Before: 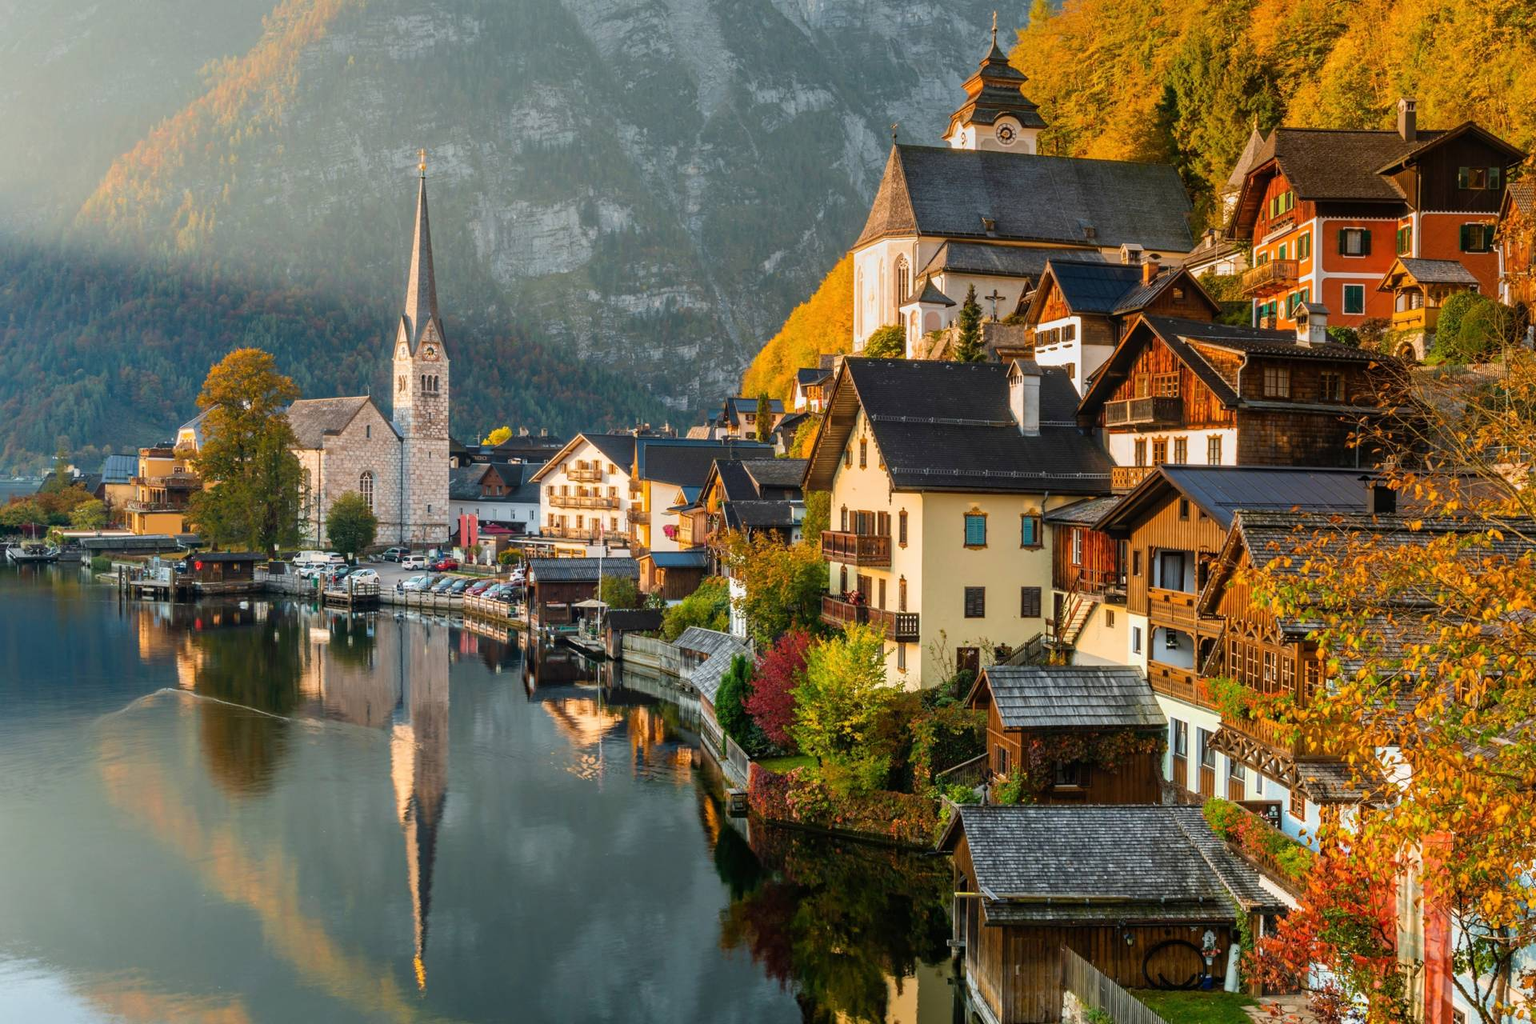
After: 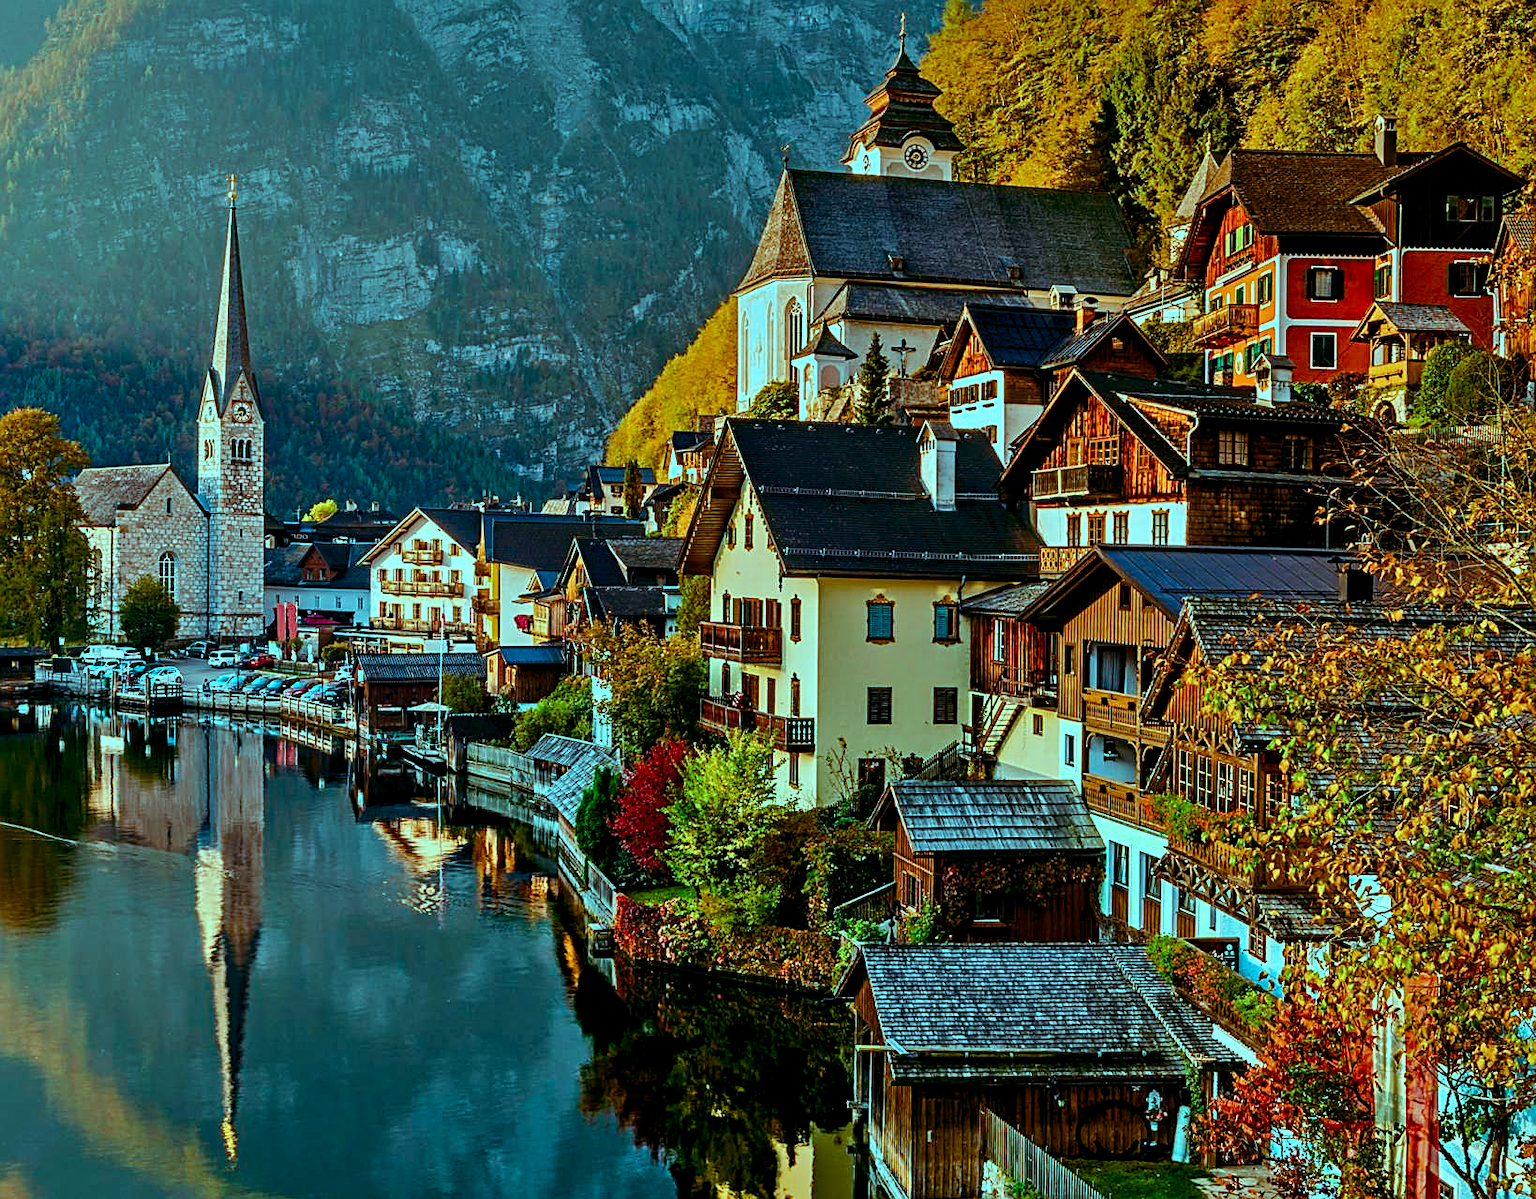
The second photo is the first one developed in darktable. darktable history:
crop and rotate: left 14.584%
exposure: exposure 0.197 EV, compensate highlight preservation false
contrast brightness saturation: contrast 0.07, brightness -0.14, saturation 0.11
contrast equalizer: octaves 7, y [[0.506, 0.531, 0.562, 0.606, 0.638, 0.669], [0.5 ×6], [0.5 ×6], [0 ×6], [0 ×6]]
color balance rgb: shadows lift › luminance -7.7%, shadows lift › chroma 2.13%, shadows lift › hue 165.27°, power › luminance -7.77%, power › chroma 1.34%, power › hue 330.55°, highlights gain › luminance -33.33%, highlights gain › chroma 5.68%, highlights gain › hue 217.2°, global offset › luminance -0.33%, global offset › chroma 0.11%, global offset › hue 165.27°, perceptual saturation grading › global saturation 27.72%, perceptual saturation grading › highlights -25%, perceptual saturation grading › mid-tones 25%, perceptual saturation grading › shadows 50%
sharpen: on, module defaults
shadows and highlights: low approximation 0.01, soften with gaussian
